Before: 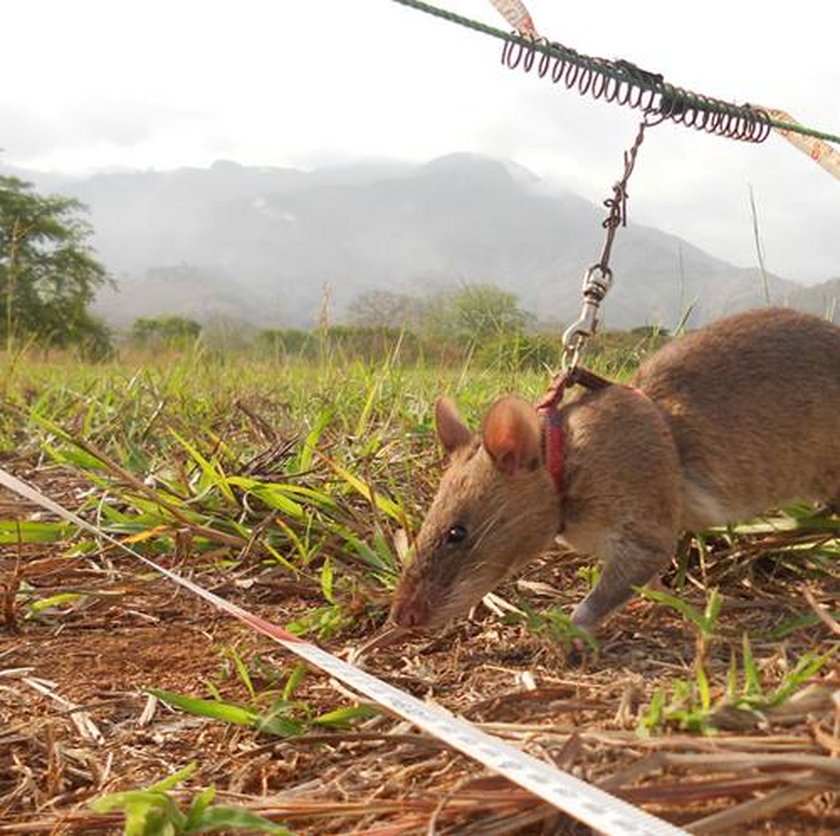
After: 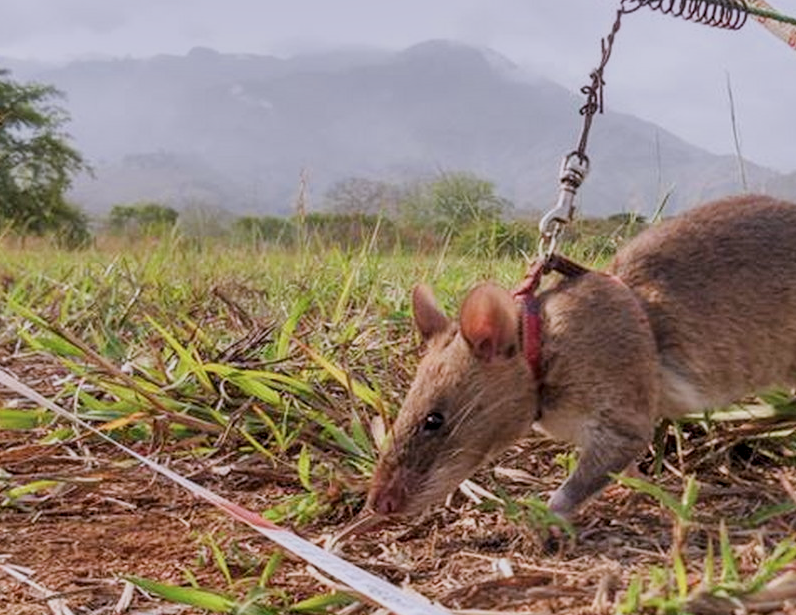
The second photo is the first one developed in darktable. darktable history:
color calibration: illuminant custom, x 0.364, y 0.385, temperature 4526.91 K
local contrast: on, module defaults
crop and rotate: left 2.799%, top 13.65%, right 2.33%, bottom 12.703%
filmic rgb: black relative exposure -7.65 EV, white relative exposure 4.56 EV, hardness 3.61
color correction: highlights a* -0.072, highlights b* 0.148
shadows and highlights: soften with gaussian
